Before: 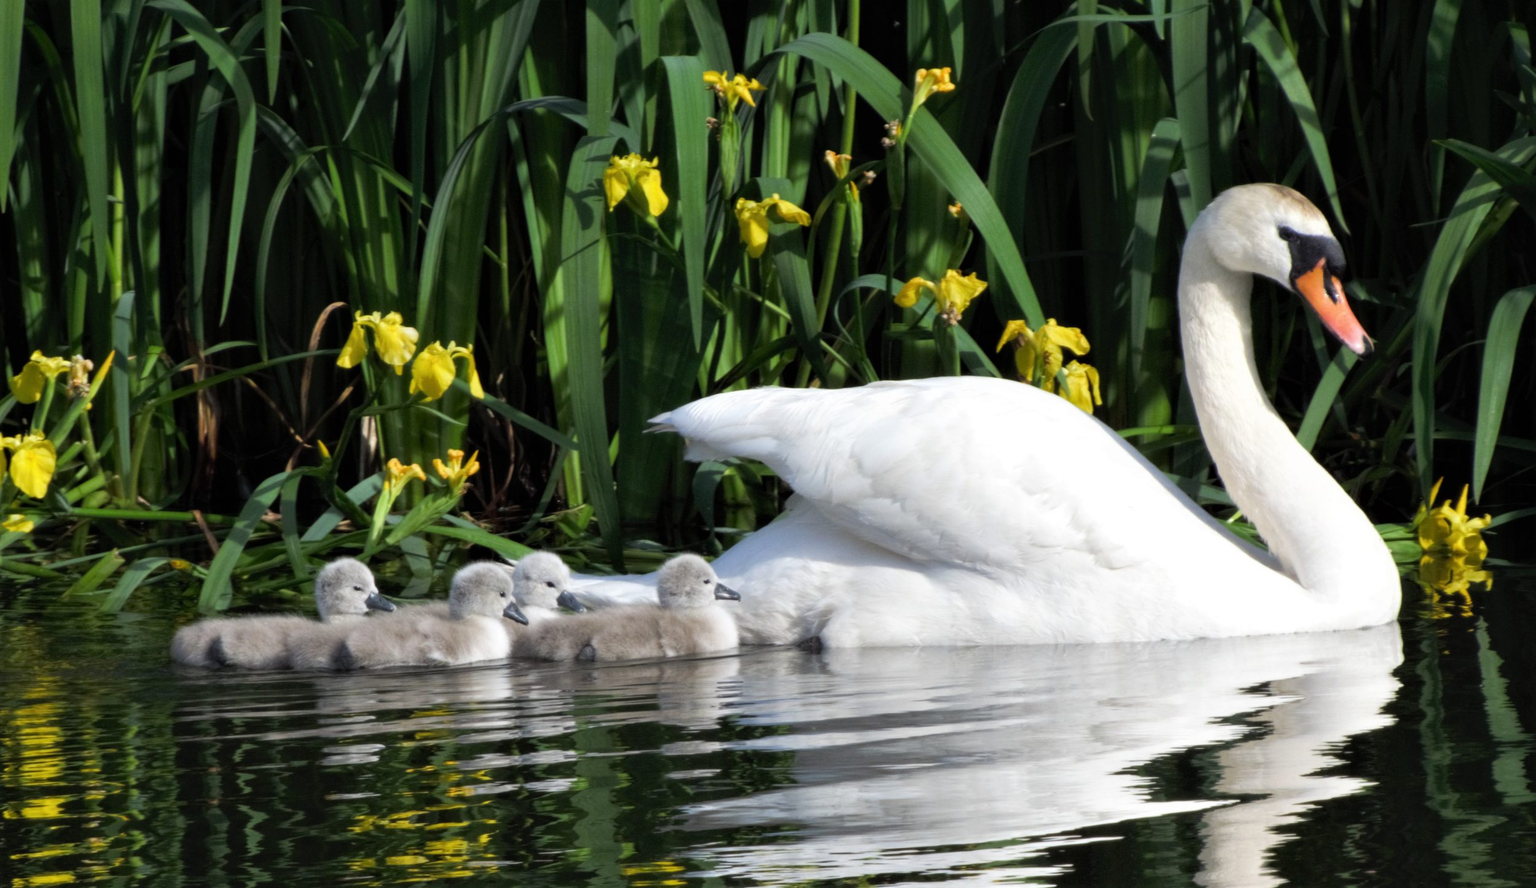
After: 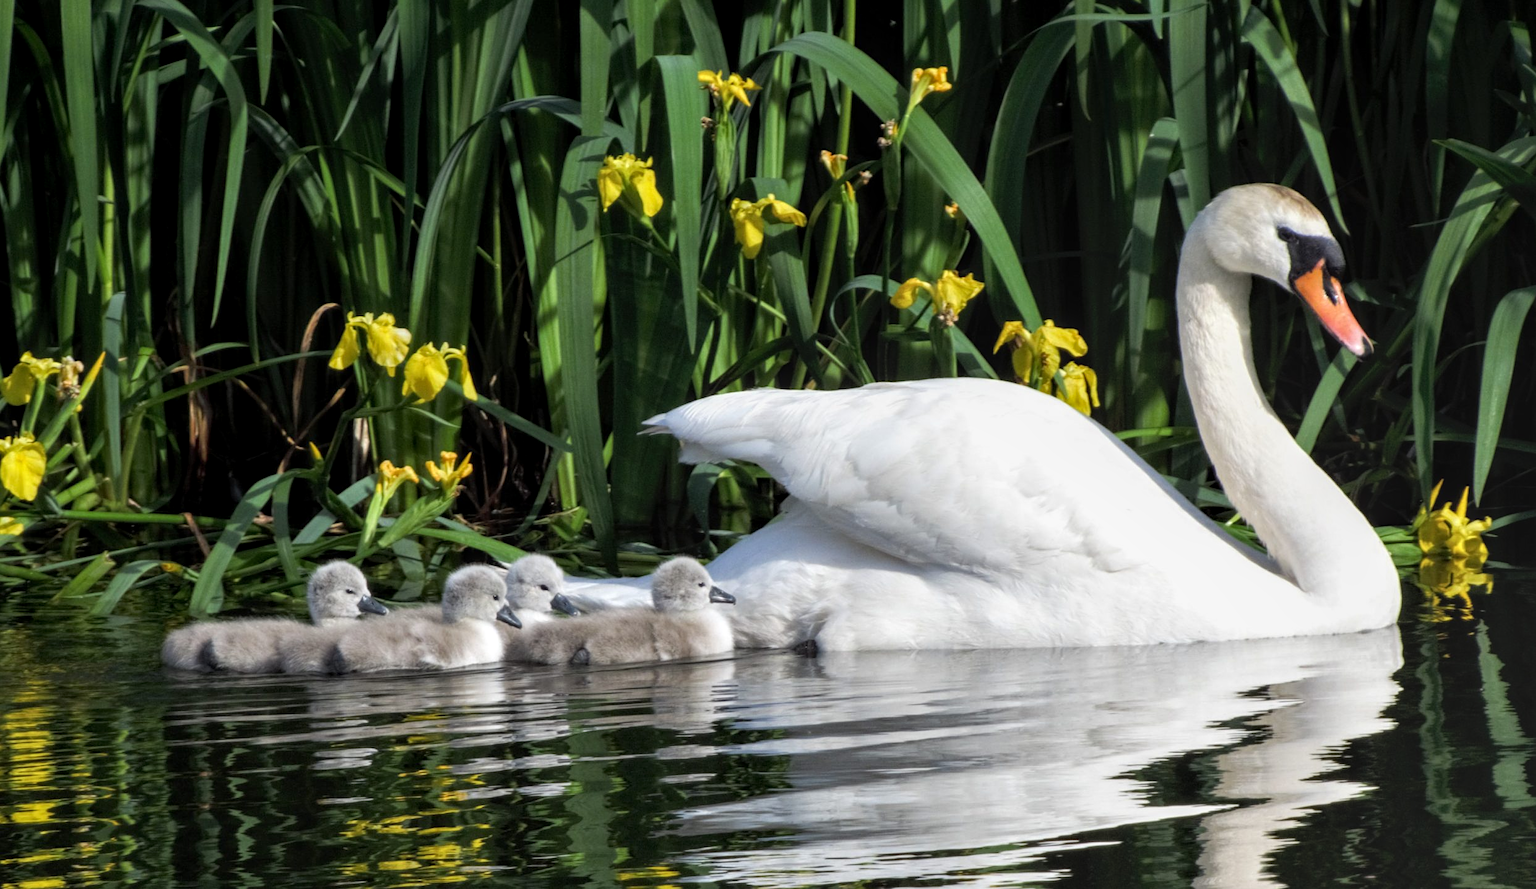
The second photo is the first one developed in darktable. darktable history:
local contrast: on, module defaults
crop and rotate: left 0.716%, top 0.152%, bottom 0.379%
sharpen: amount 0.201
